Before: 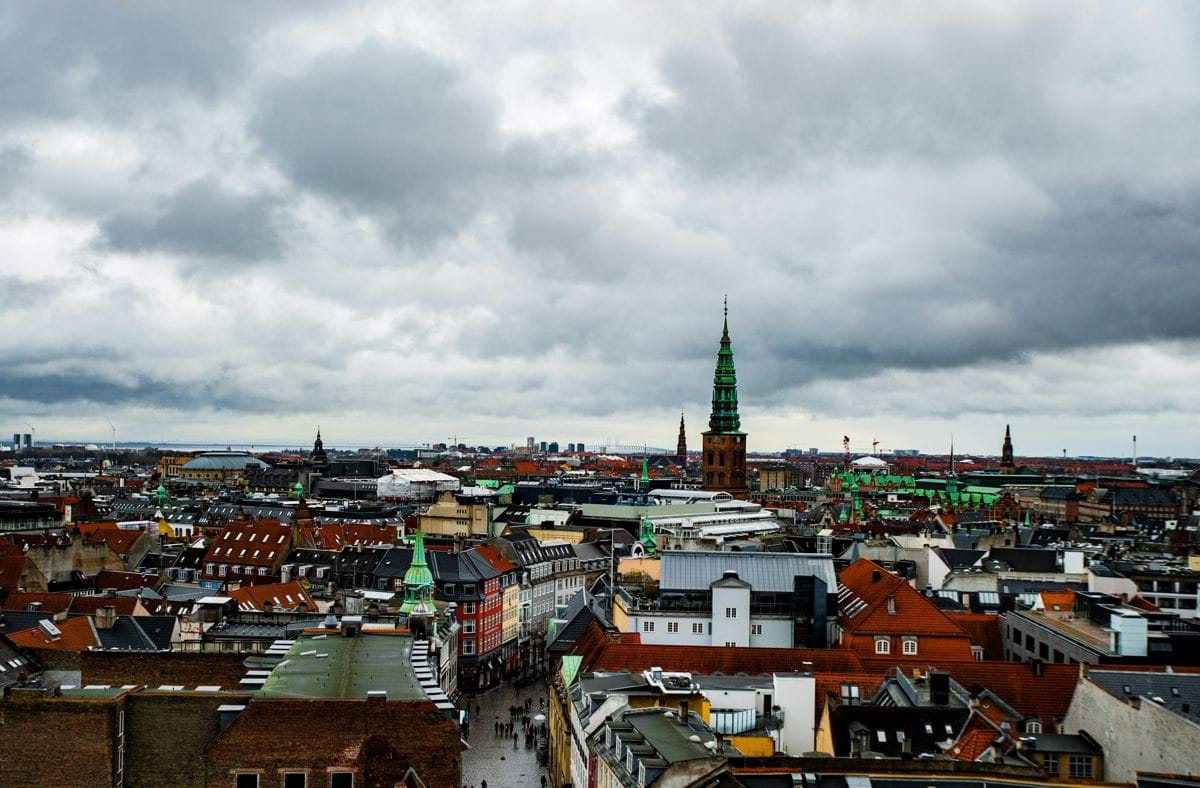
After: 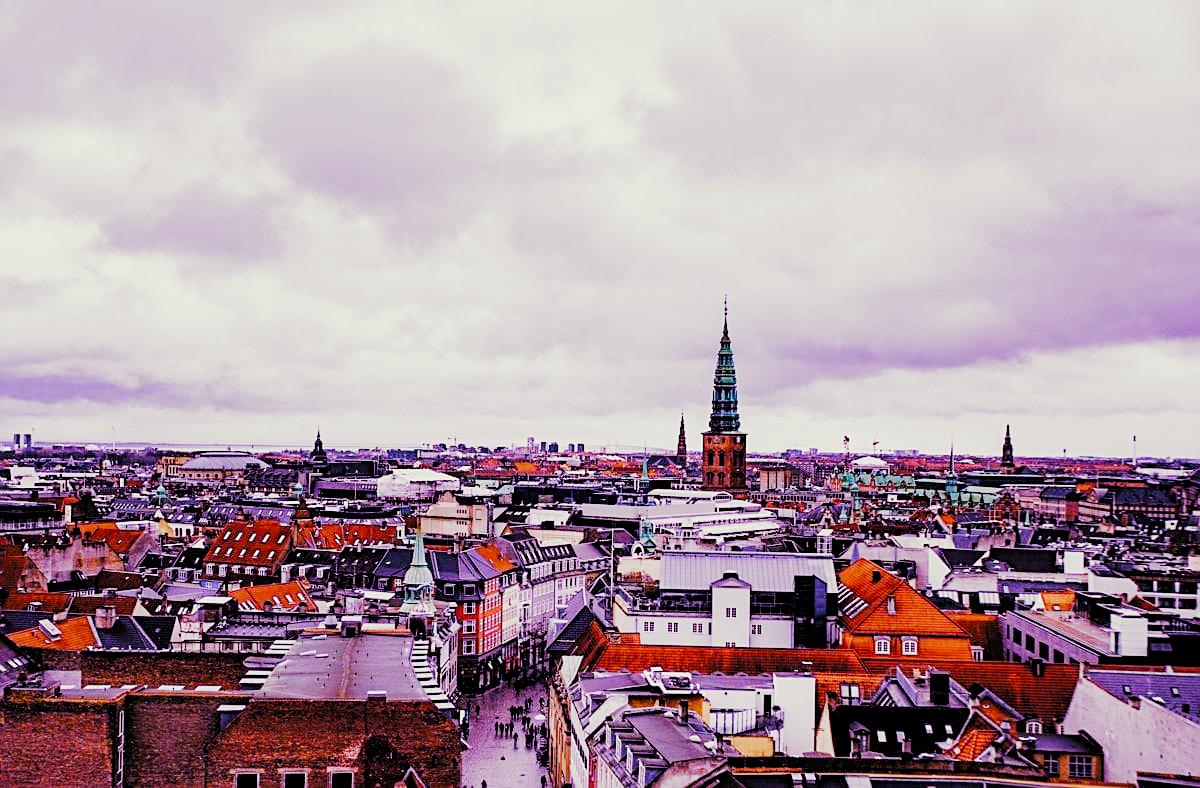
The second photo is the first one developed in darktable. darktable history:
sharpen: on, module defaults
white balance: red 1.944, blue 2.384
base curve: preserve colors none
filmic: grey point source 11.56, black point source -6.69, white point source 4.9, grey point target 18, white point target 100, output power 2.2, latitude stops 2, contrast 1.6, saturation 100, global saturation 100, balance 4.16
color correction: highlights a* -4.28, highlights b* 6.53
